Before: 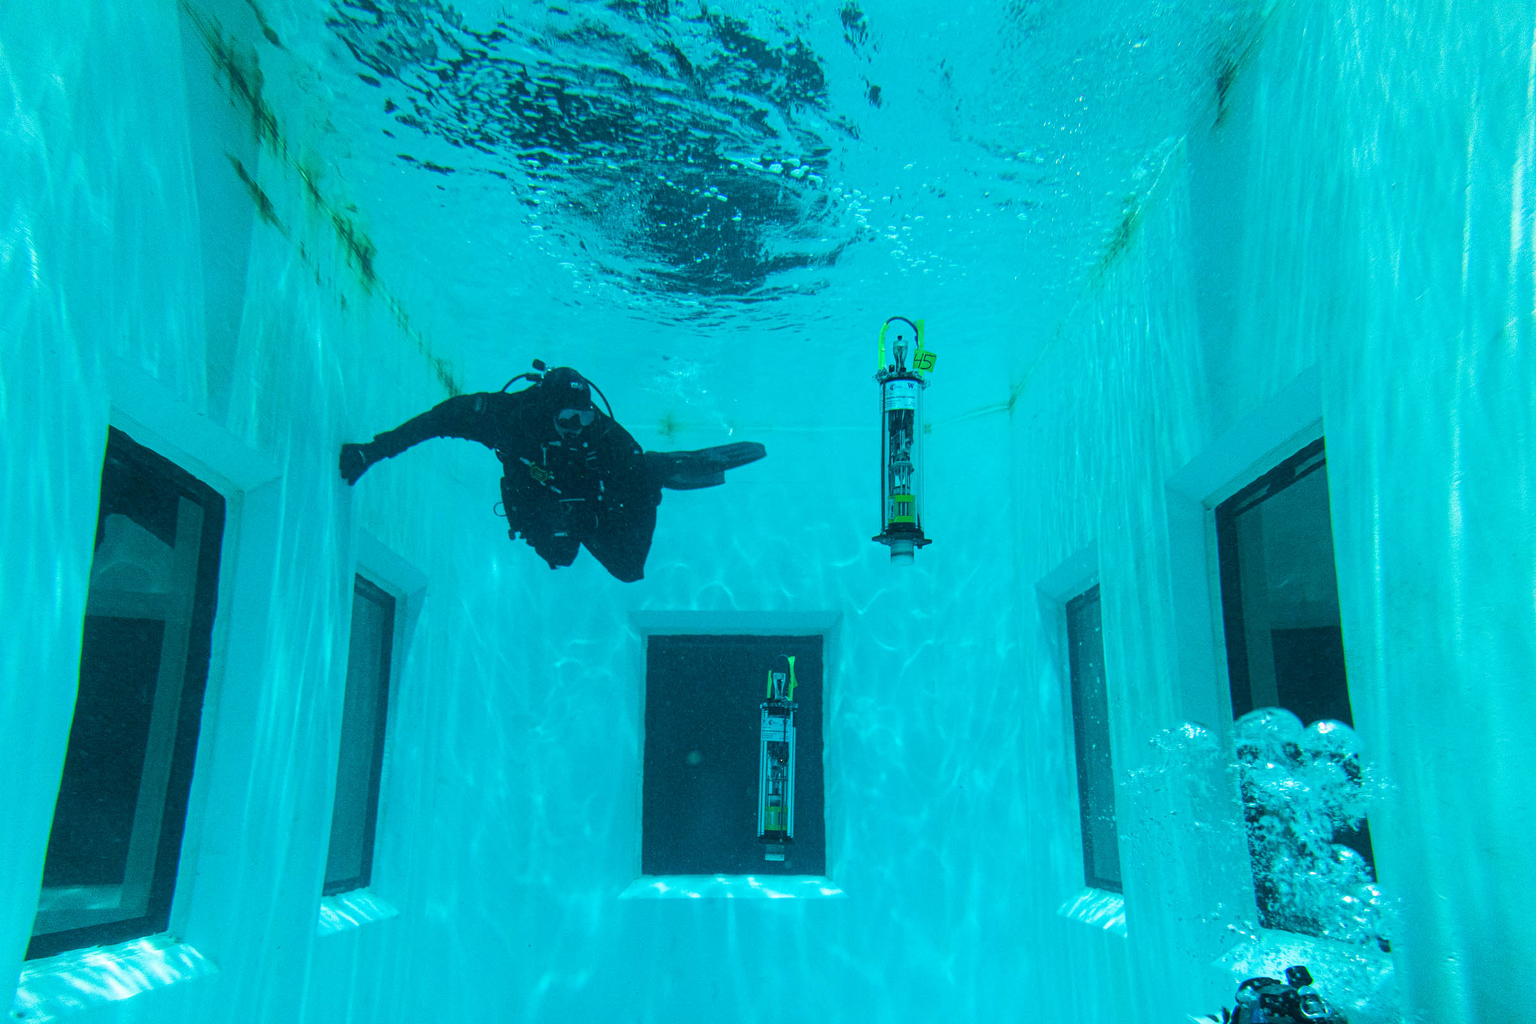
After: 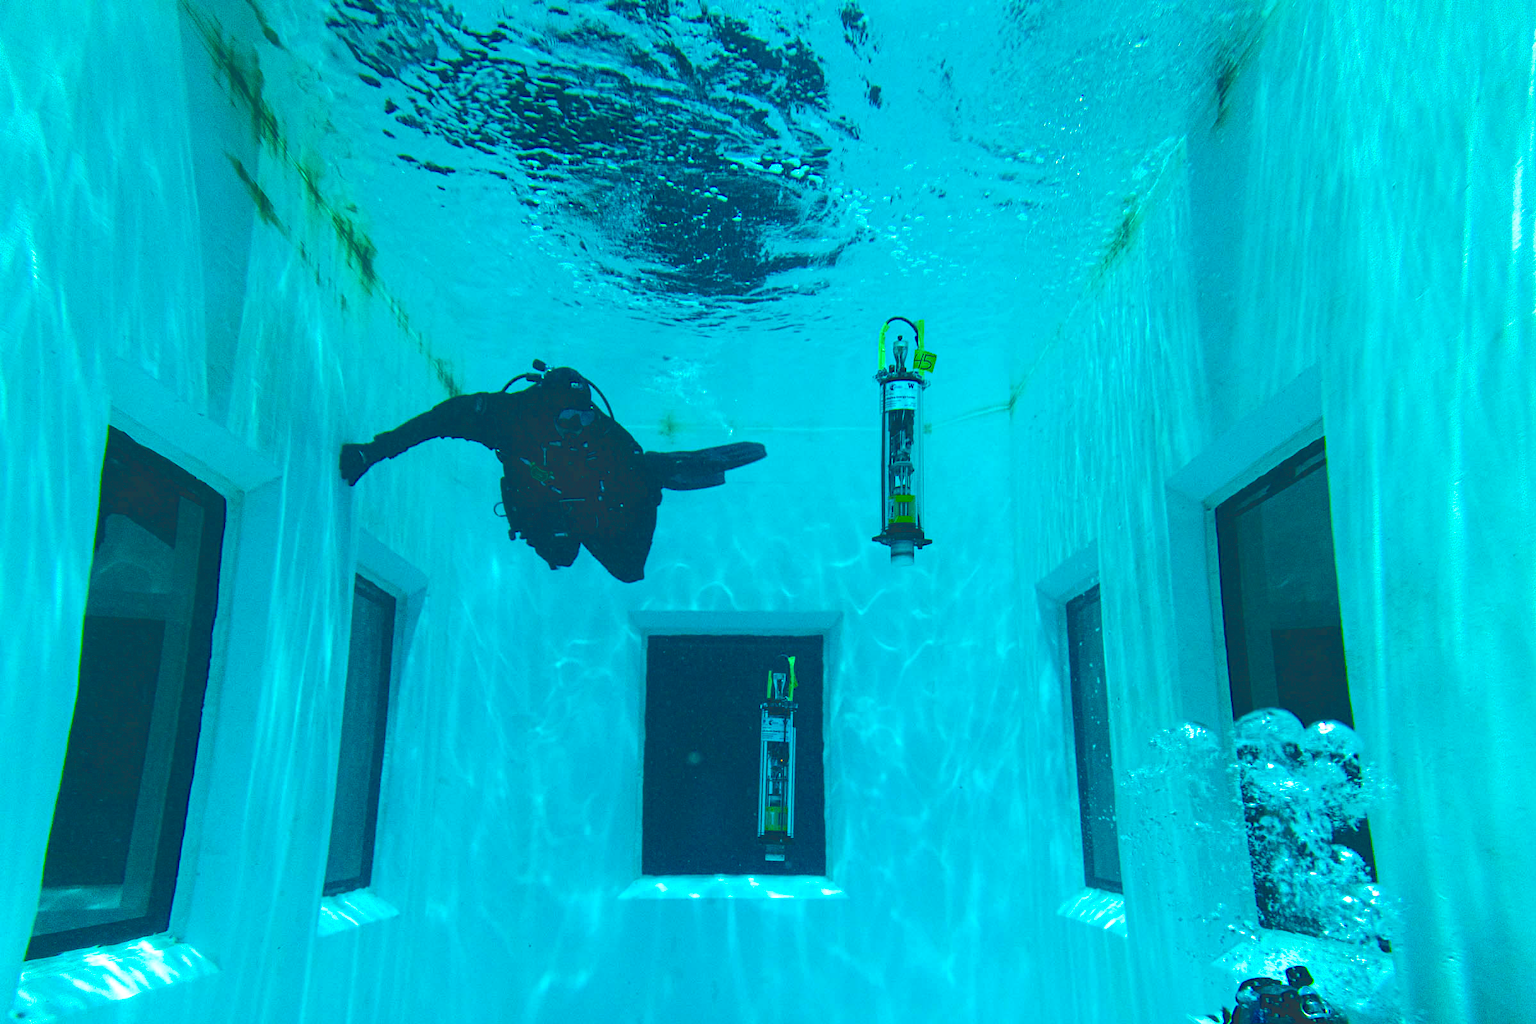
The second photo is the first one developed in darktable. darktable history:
color balance rgb: global offset › luminance -0.484%, linear chroma grading › global chroma 15.537%, perceptual saturation grading › global saturation 20%, perceptual saturation grading › highlights -14.307%, perceptual saturation grading › shadows 49.993%, global vibrance 6.508%, contrast 12.978%, saturation formula JzAzBz (2021)
velvia: on, module defaults
shadows and highlights: shadows 24.87, highlights -25.87
exposure: black level correction -0.042, exposure 0.065 EV, compensate highlight preservation false
